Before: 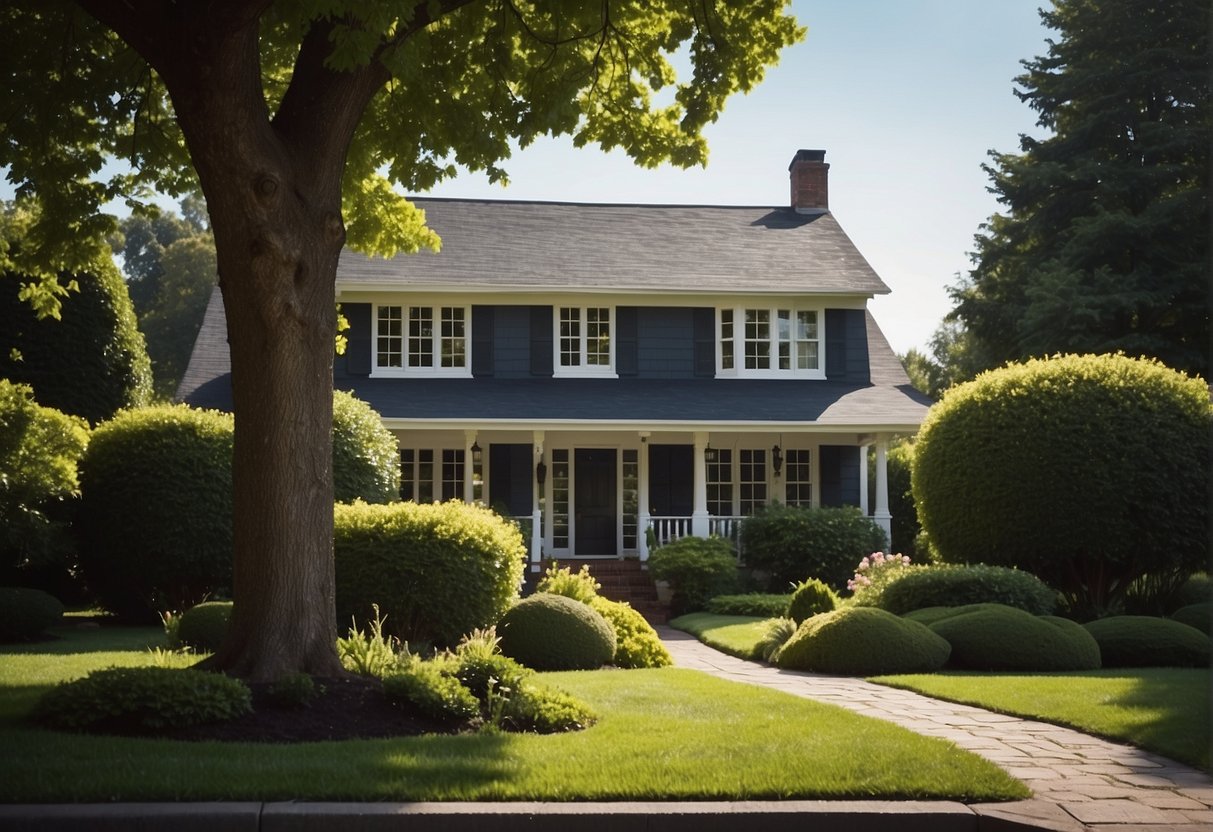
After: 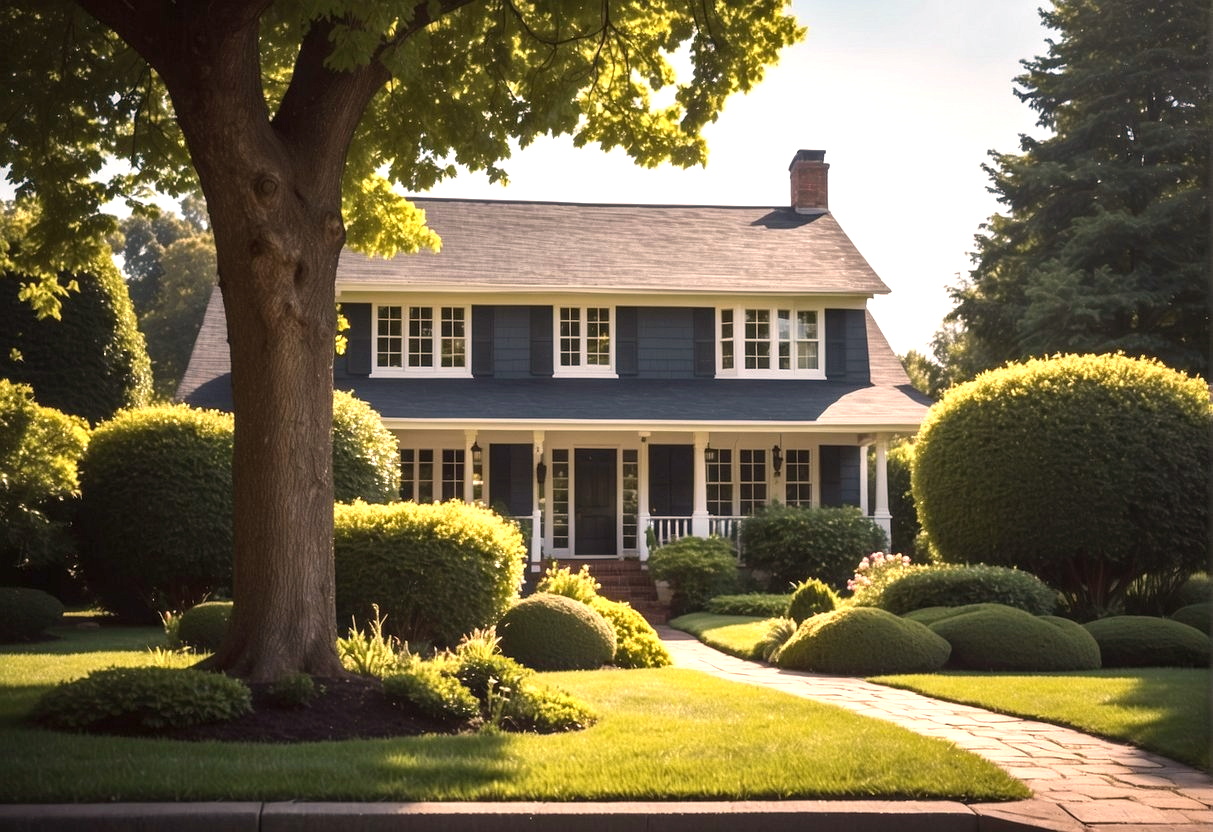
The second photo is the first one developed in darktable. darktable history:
local contrast: on, module defaults
exposure: exposure 0.657 EV, compensate highlight preservation false
white balance: red 1.127, blue 0.943
